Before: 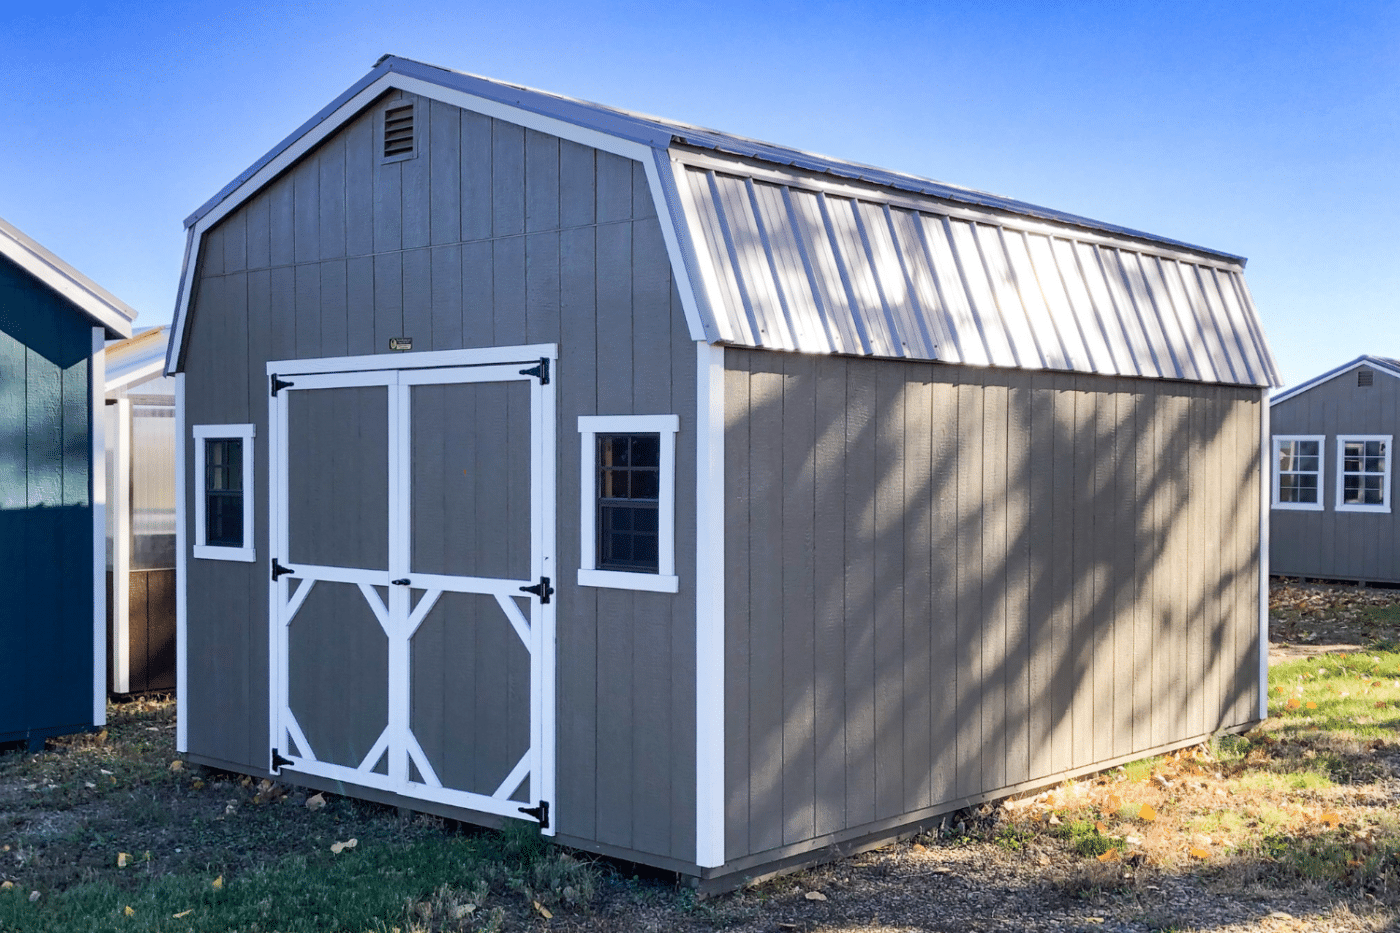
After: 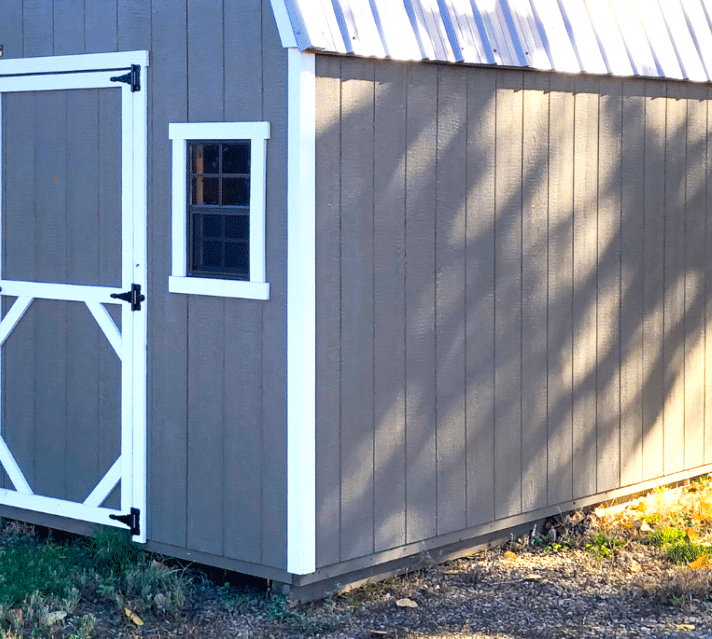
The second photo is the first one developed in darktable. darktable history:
color balance rgb: perceptual saturation grading › global saturation 29.415%, global vibrance 20%
exposure: exposure 0.558 EV, compensate highlight preservation false
crop and rotate: left 29.277%, top 31.453%, right 19.832%
